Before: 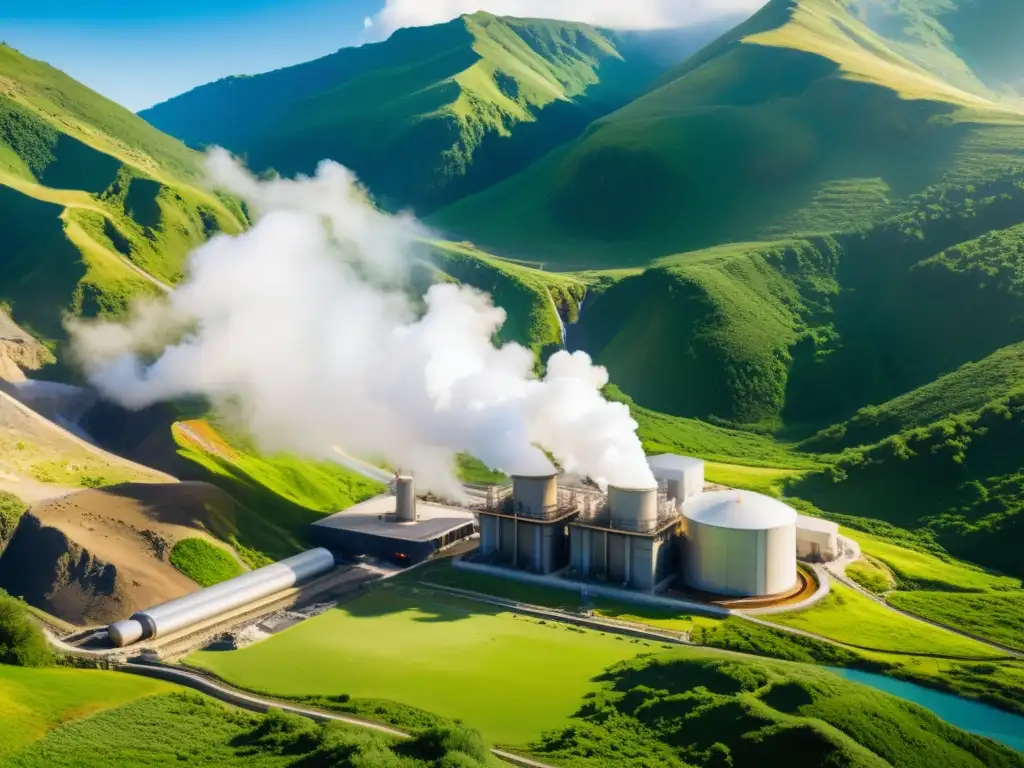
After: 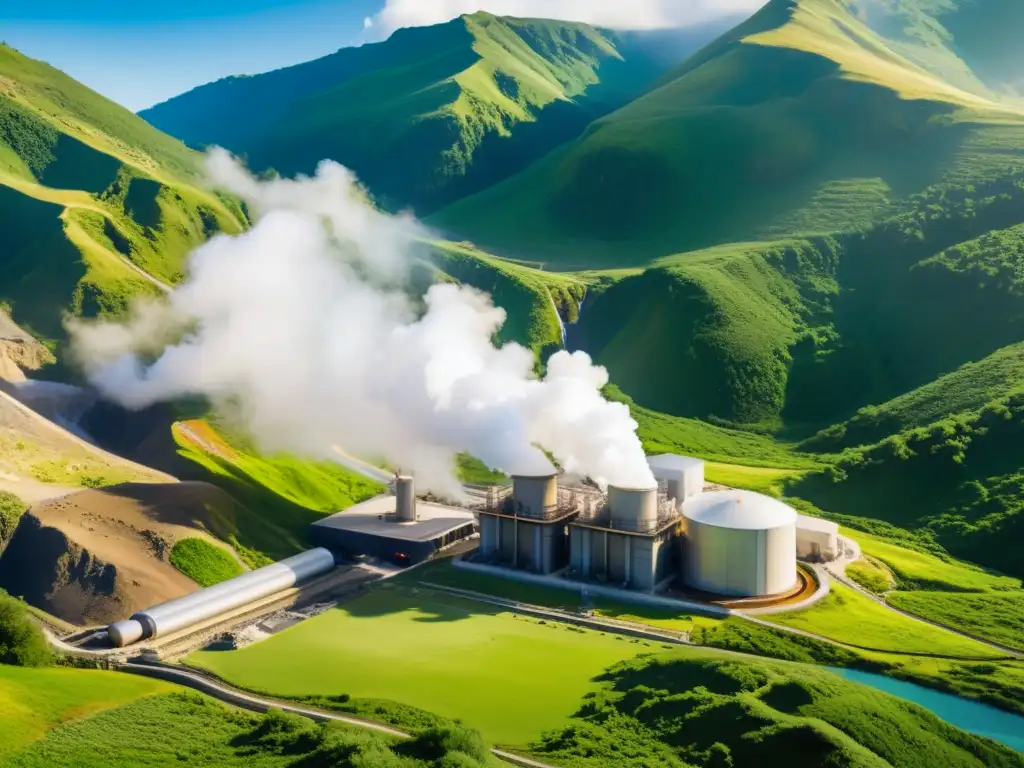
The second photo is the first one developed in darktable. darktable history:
shadows and highlights: highlights color adjustment 55.56%, soften with gaussian
